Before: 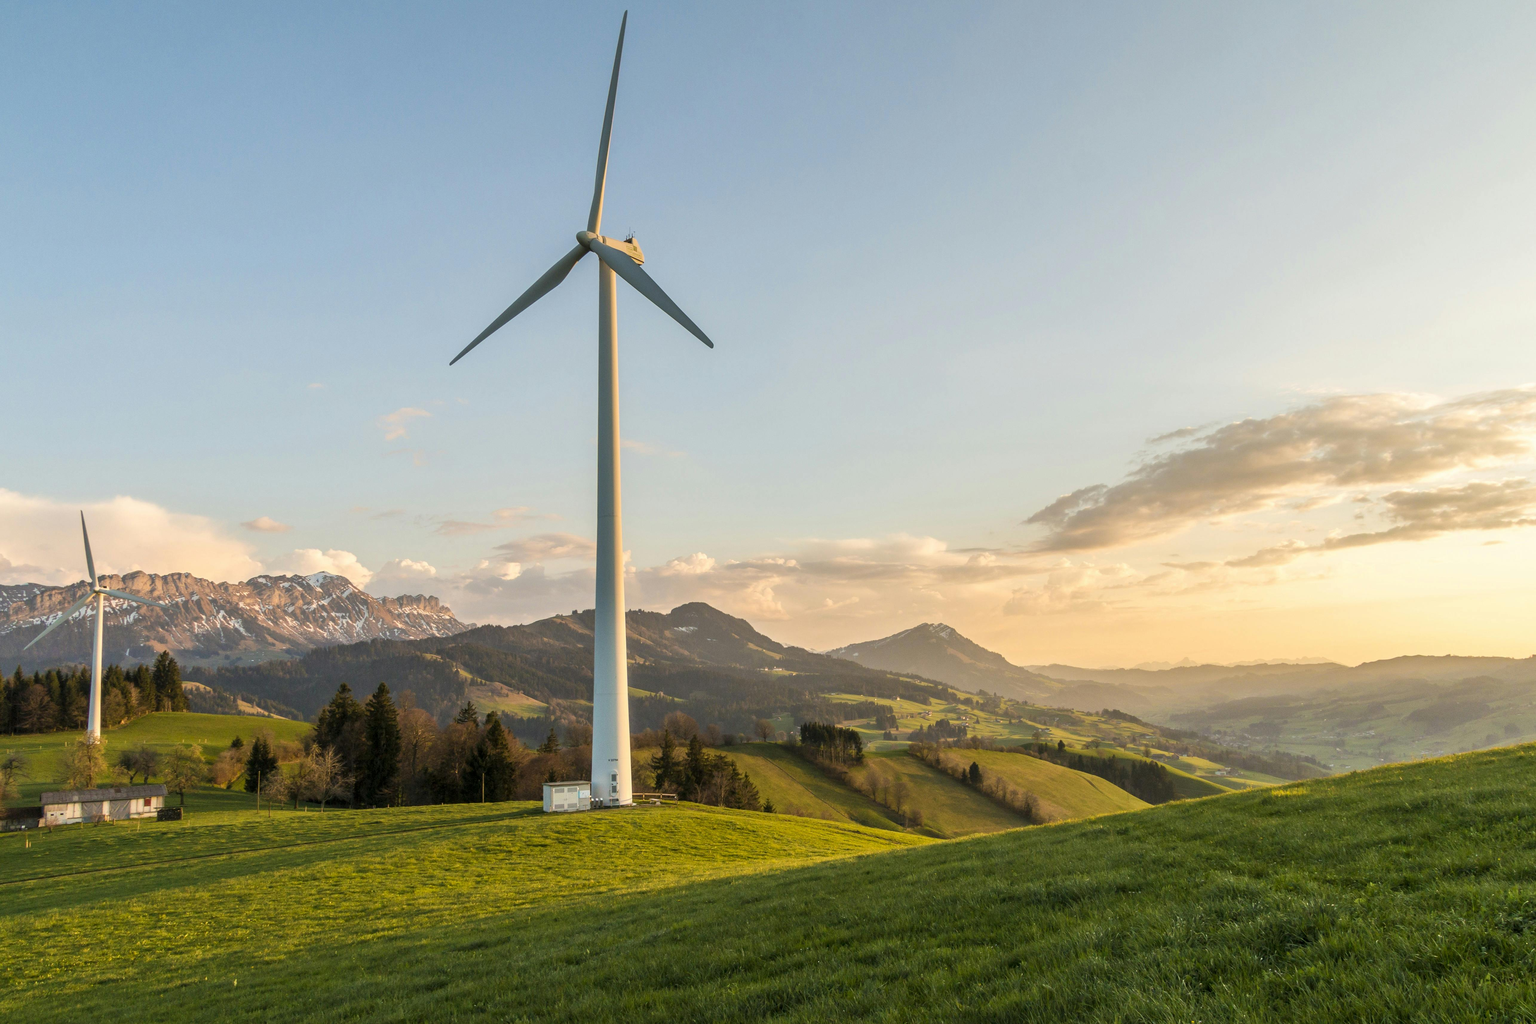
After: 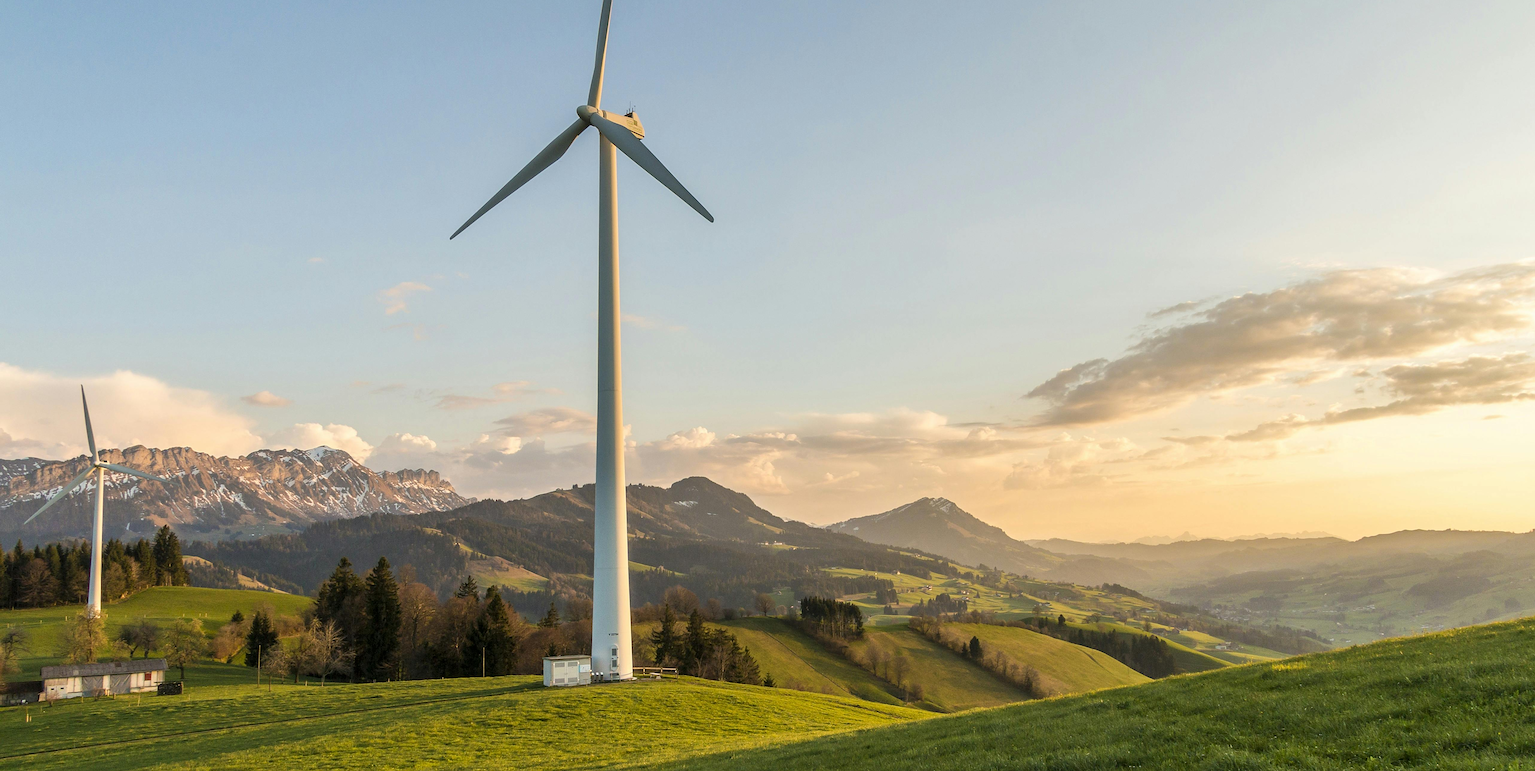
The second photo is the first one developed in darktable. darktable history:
sharpen: on, module defaults
crop and rotate: top 12.318%, bottom 12.345%
